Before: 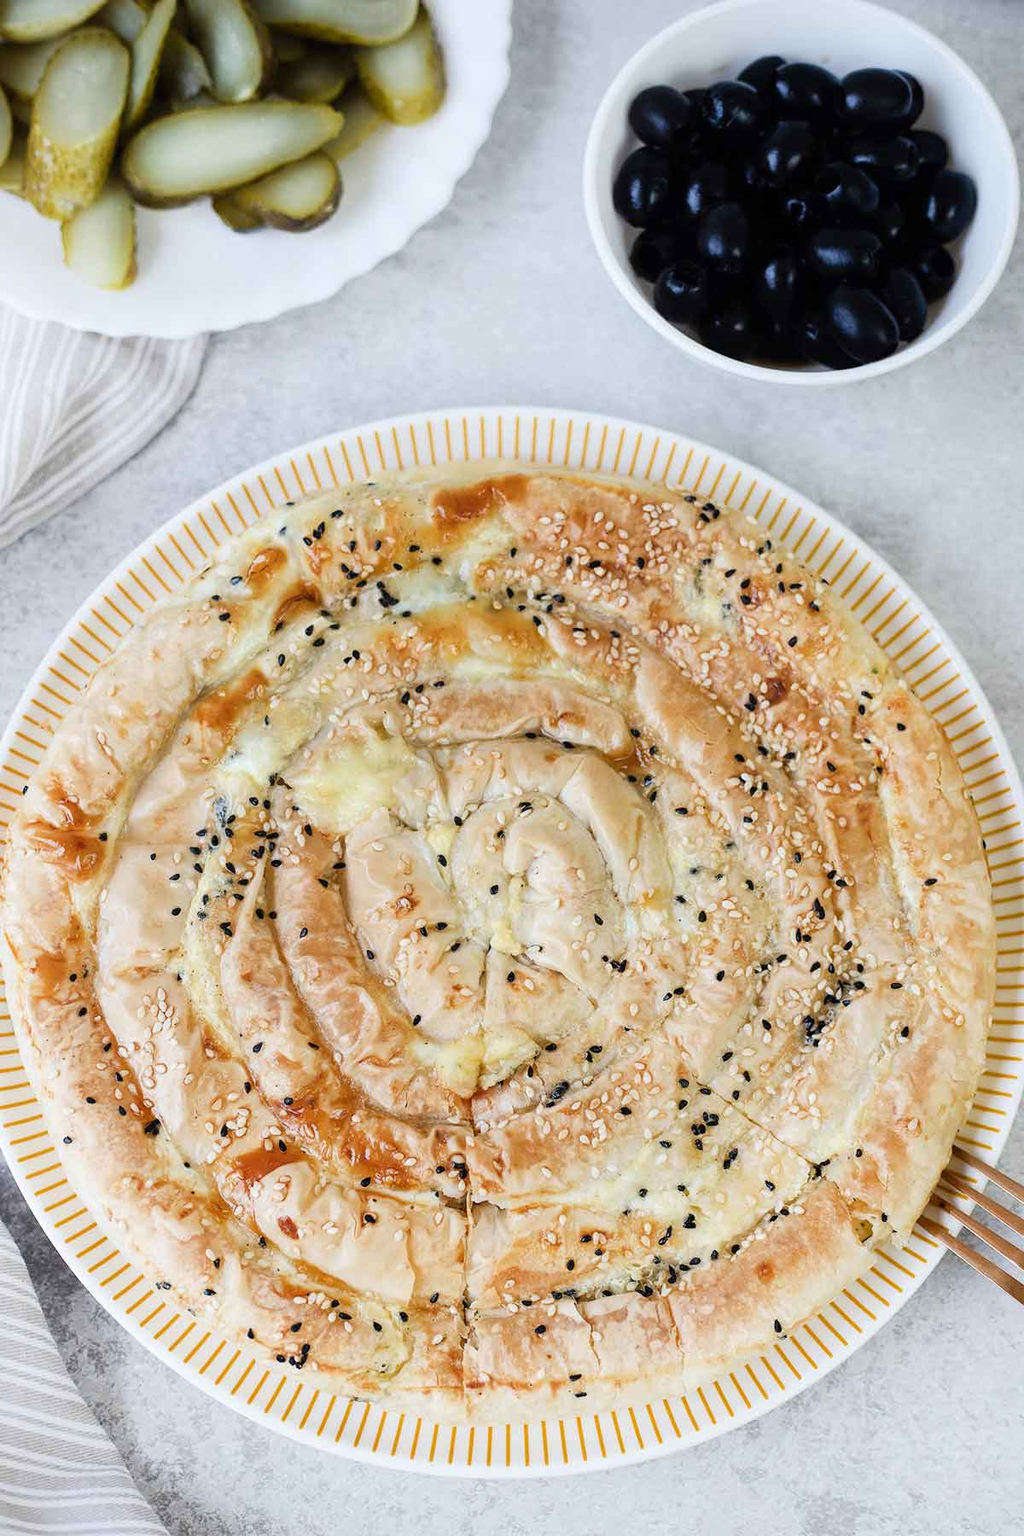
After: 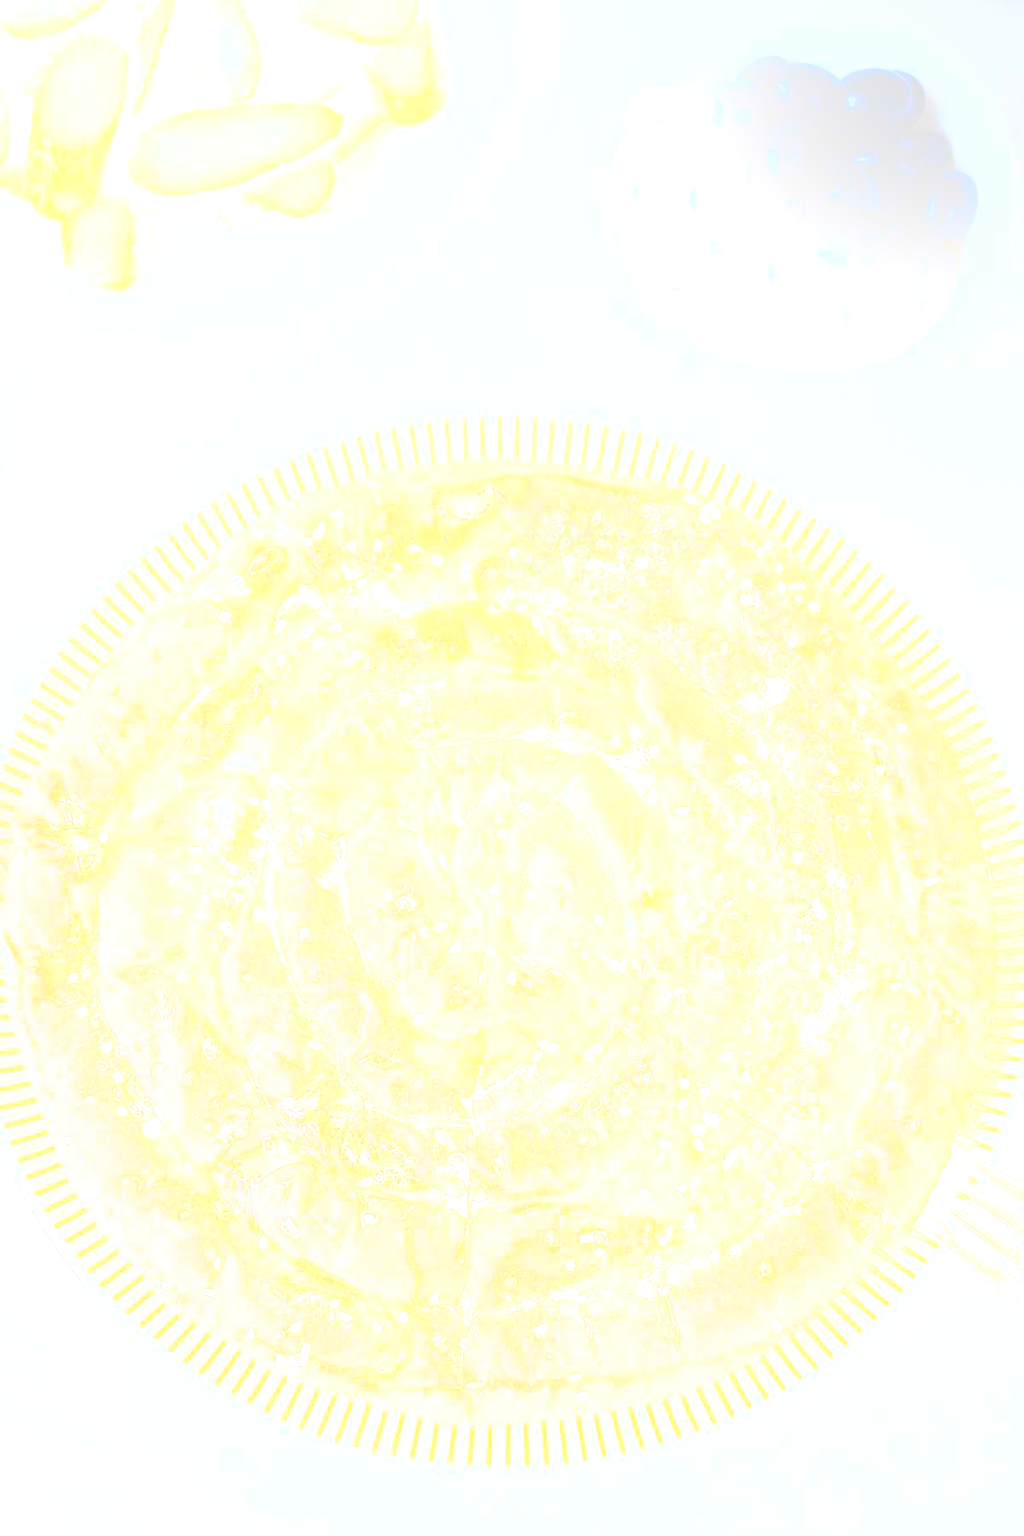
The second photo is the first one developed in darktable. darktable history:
bloom: size 70%, threshold 25%, strength 70%
local contrast: detail 110%
contrast brightness saturation: contrast 0.93, brightness 0.2
